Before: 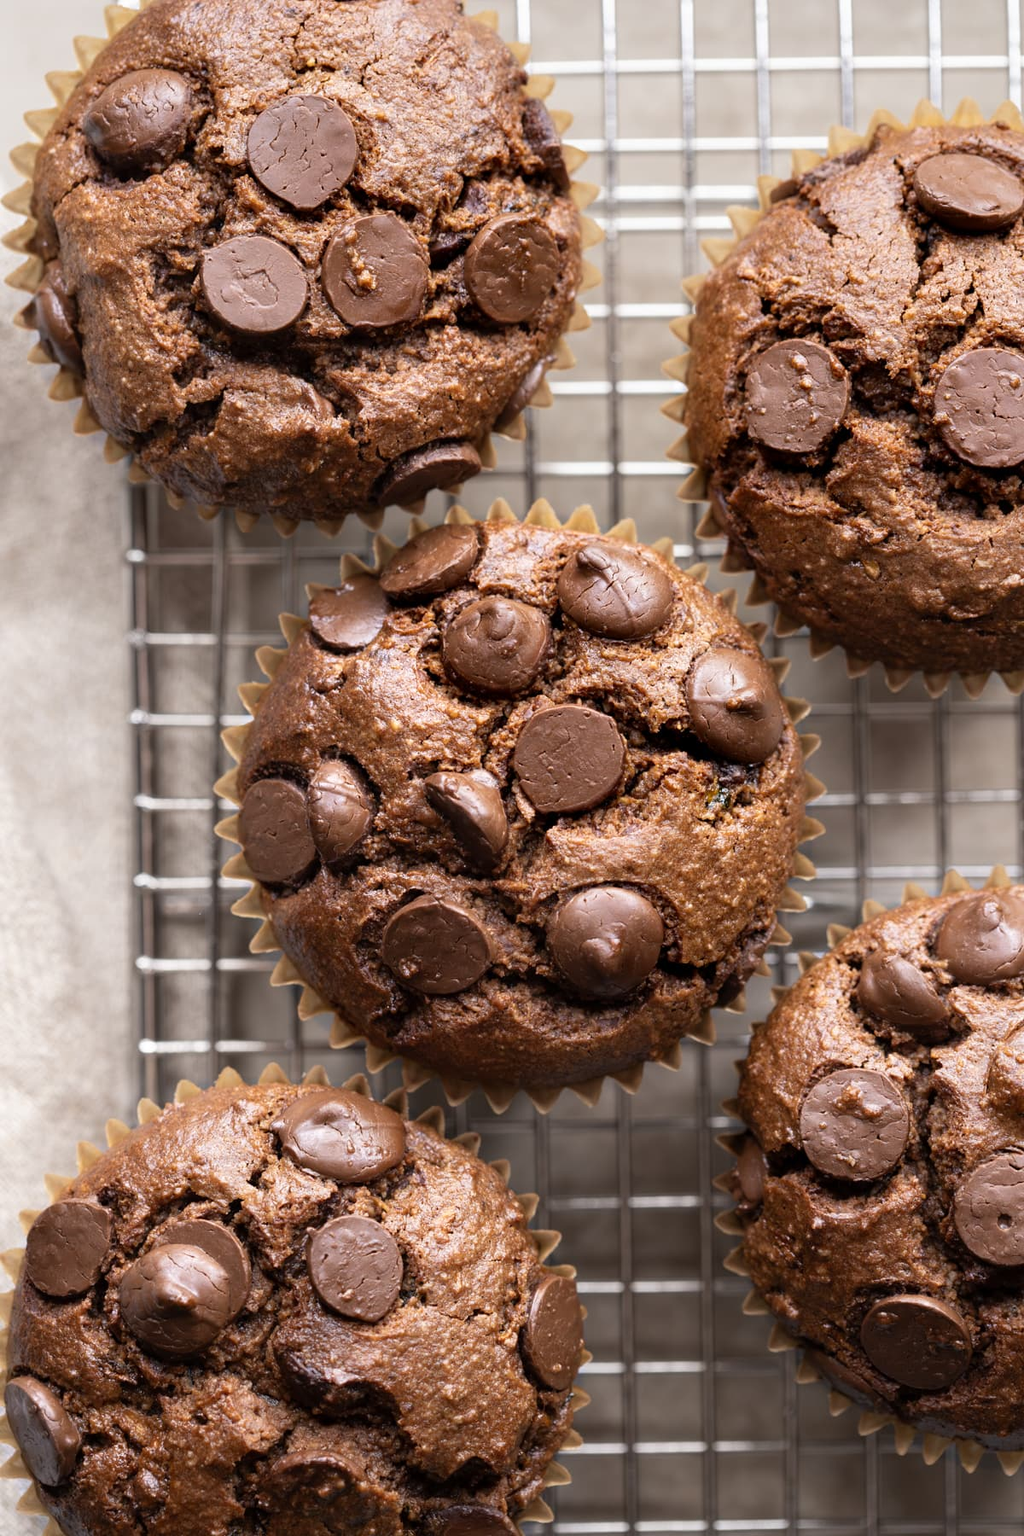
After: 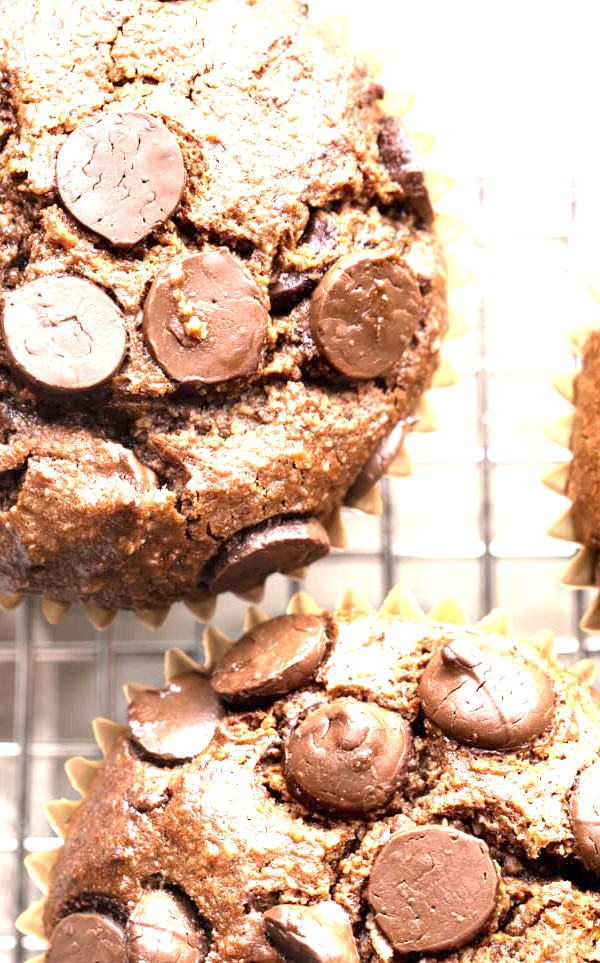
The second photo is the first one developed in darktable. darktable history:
exposure: black level correction 0, exposure 1.625 EV, compensate exposure bias true, compensate highlight preservation false
crop: left 19.556%, right 30.401%, bottom 46.458%
